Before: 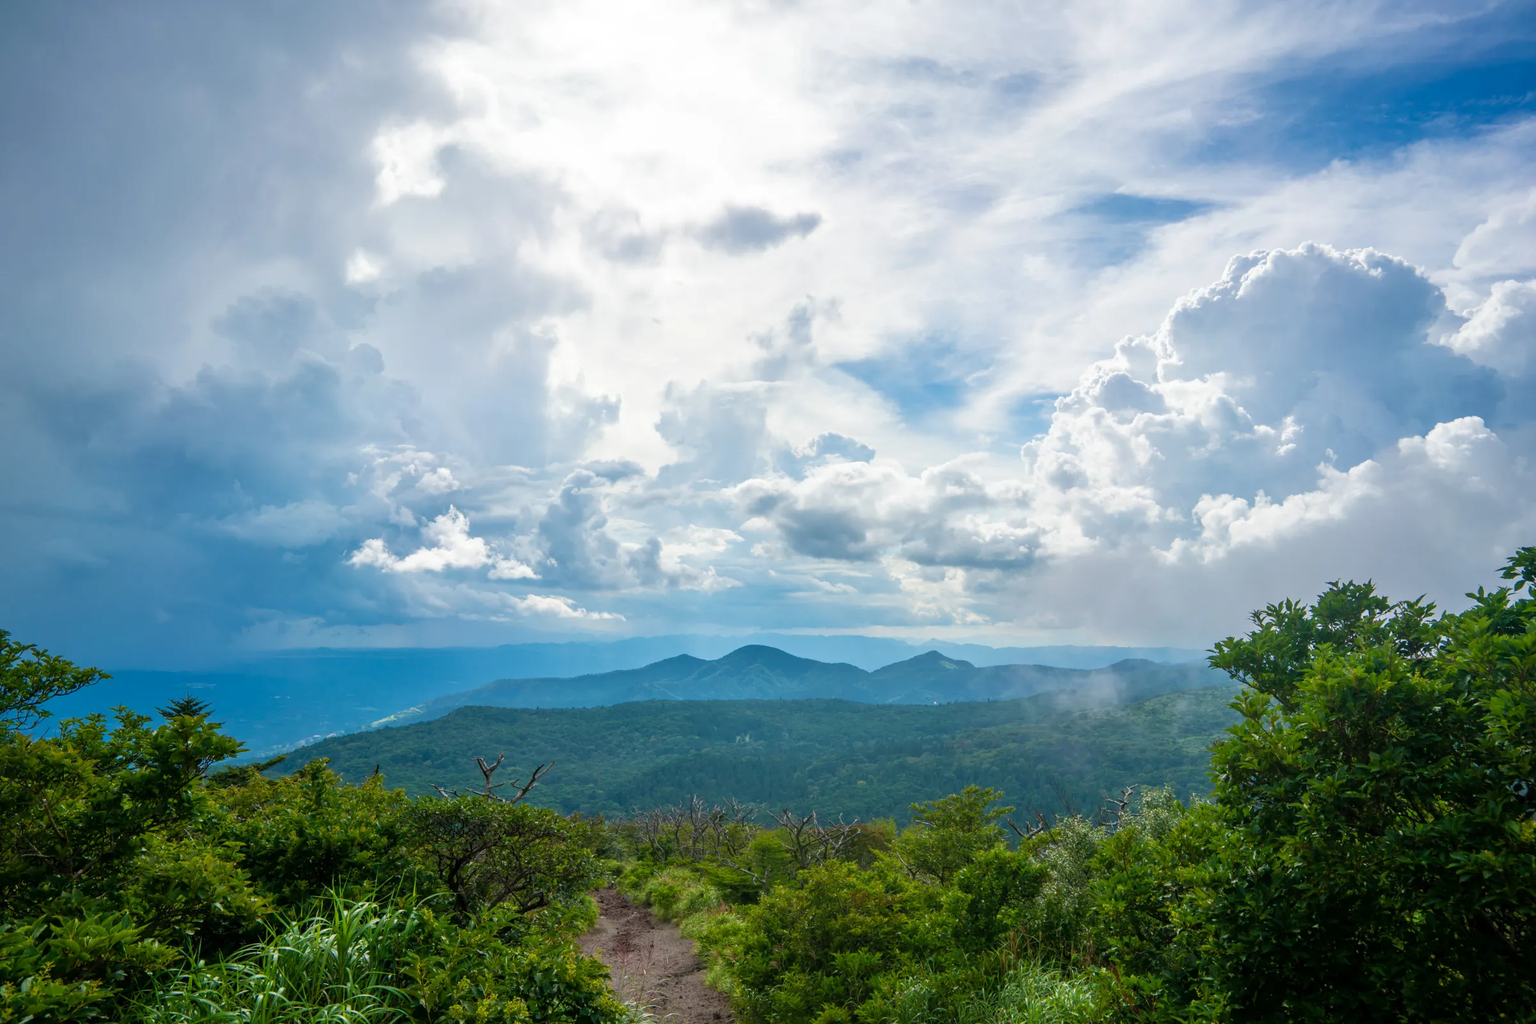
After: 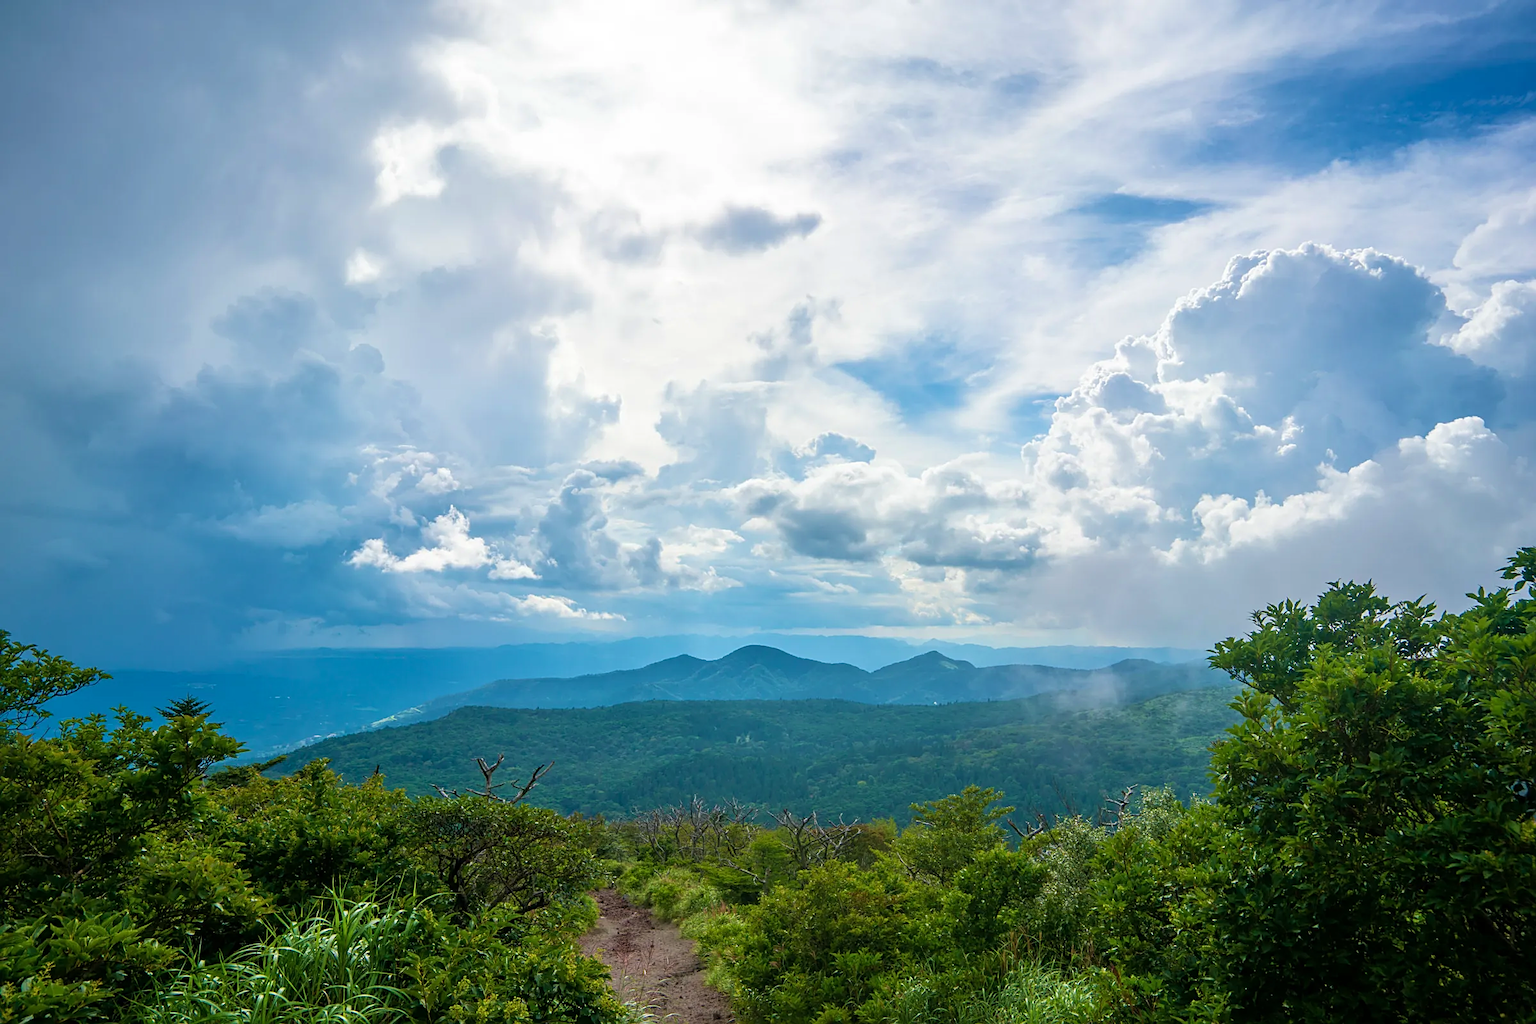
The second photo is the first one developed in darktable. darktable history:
tone equalizer: on, module defaults
sharpen: on, module defaults
velvia: on, module defaults
